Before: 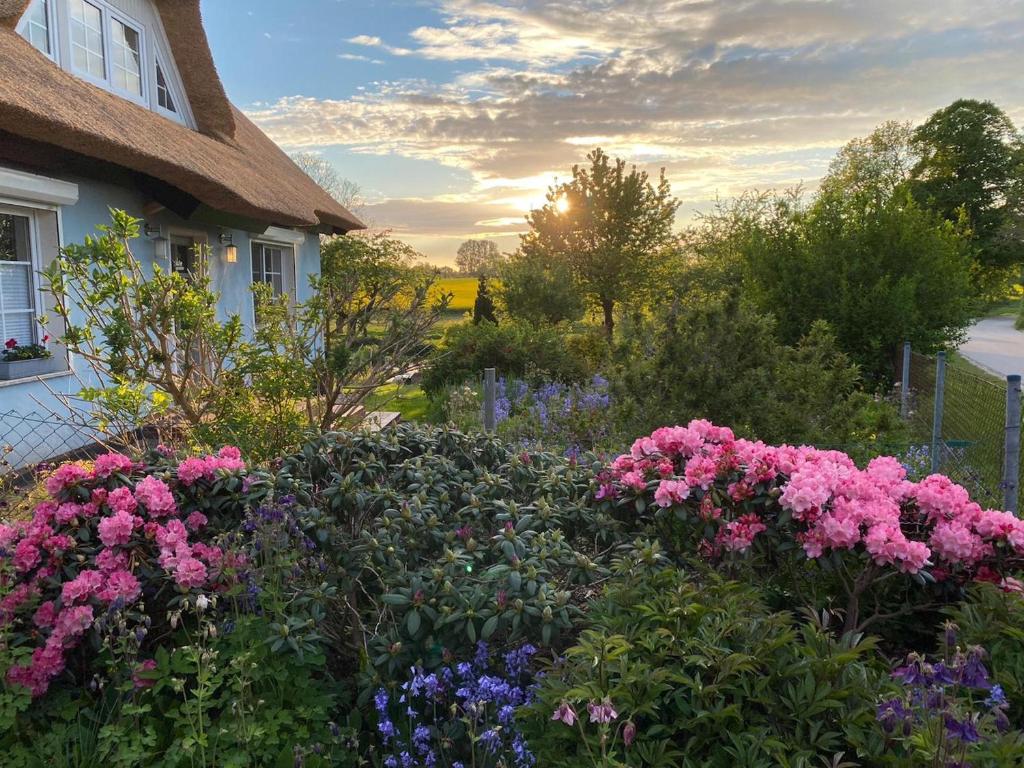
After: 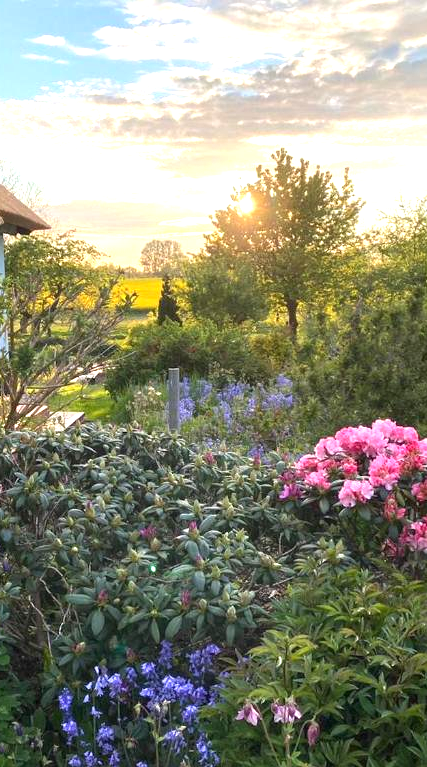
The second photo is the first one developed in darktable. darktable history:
crop: left 30.951%, right 27.319%
exposure: black level correction 0, exposure 1.099 EV, compensate highlight preservation false
